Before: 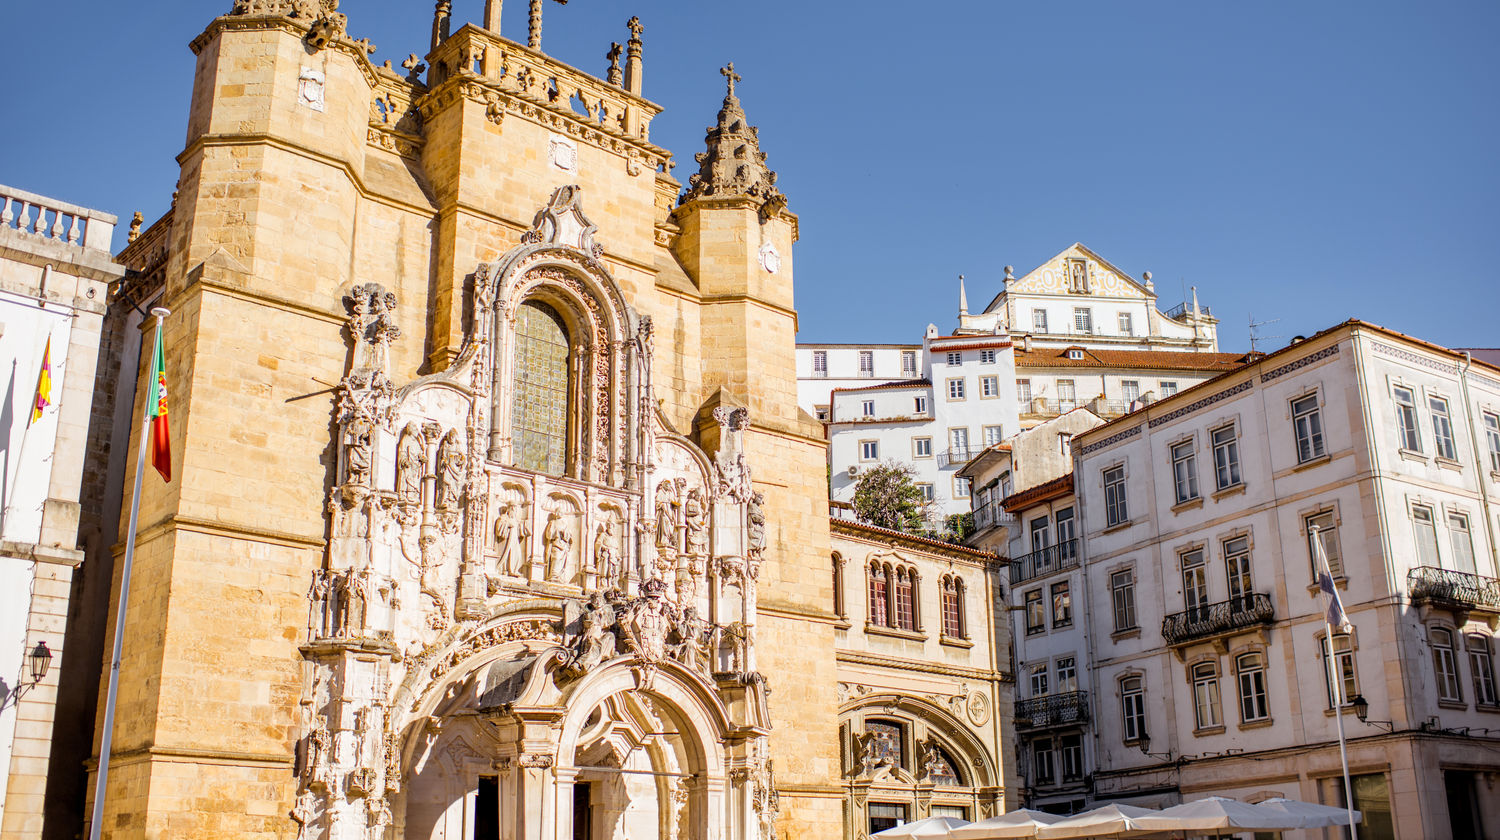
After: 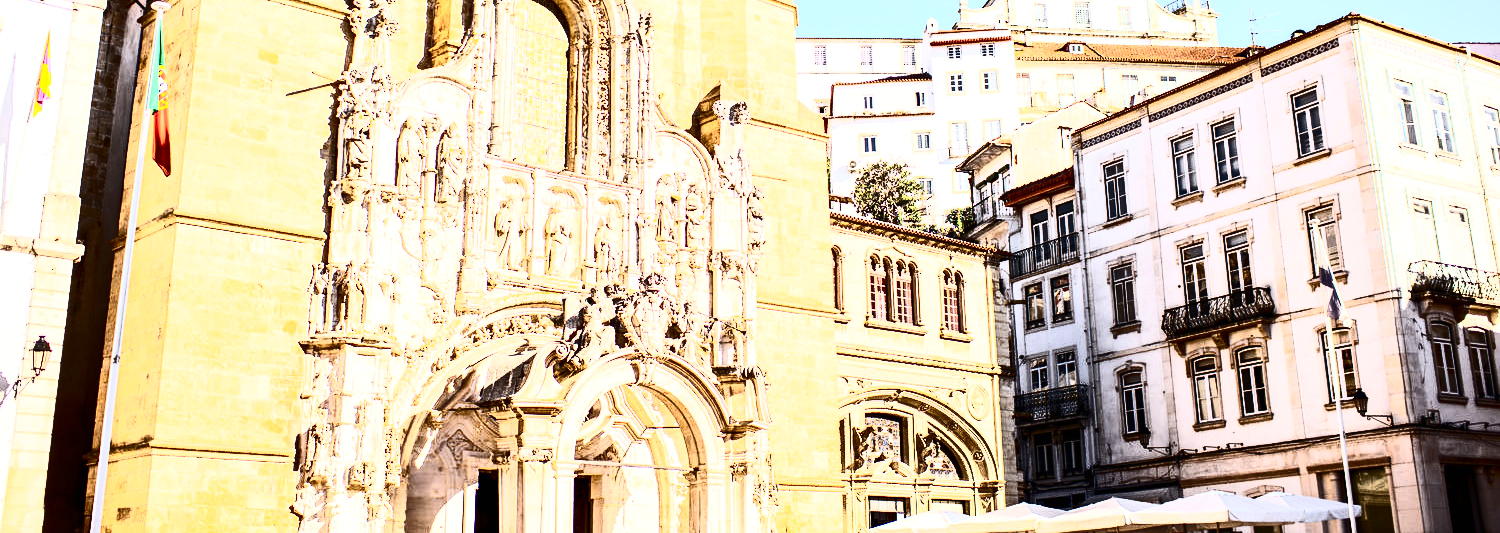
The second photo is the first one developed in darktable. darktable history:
exposure: black level correction 0, exposure 0.699 EV, compensate highlight preservation false
contrast brightness saturation: contrast 0.918, brightness 0.194
crop and rotate: top 36.463%
